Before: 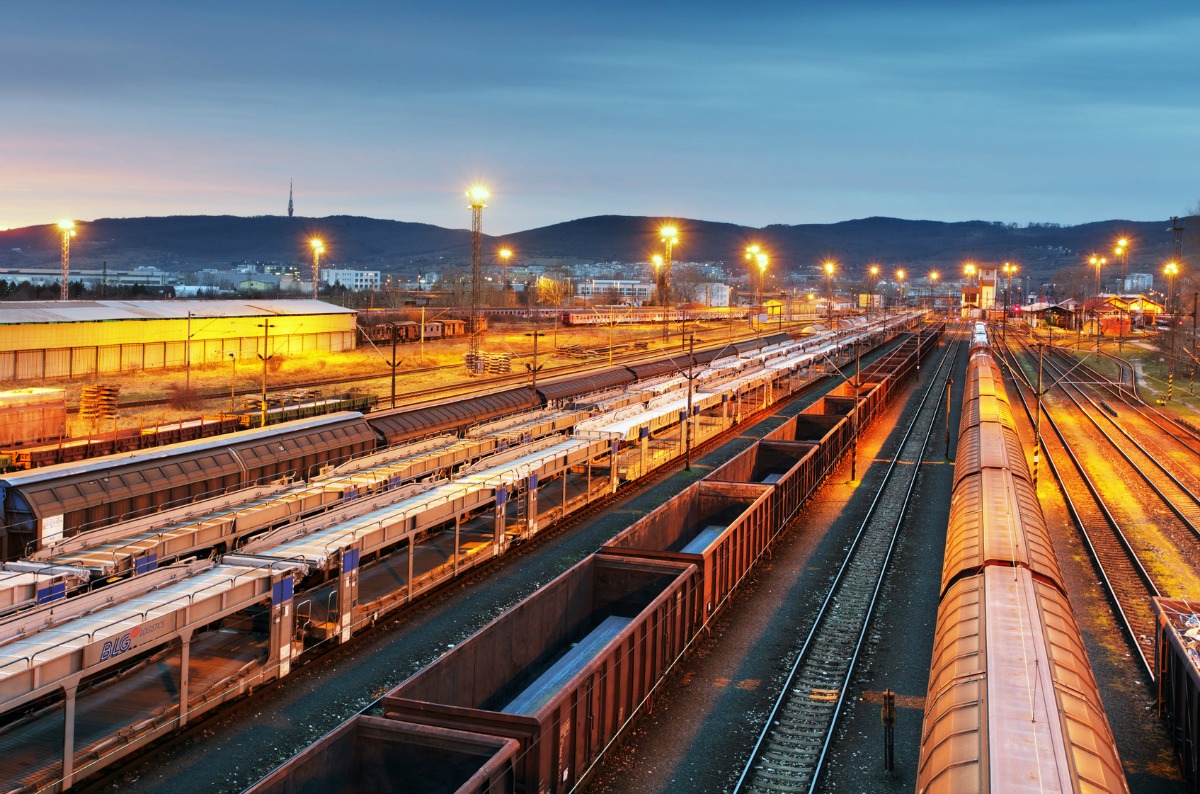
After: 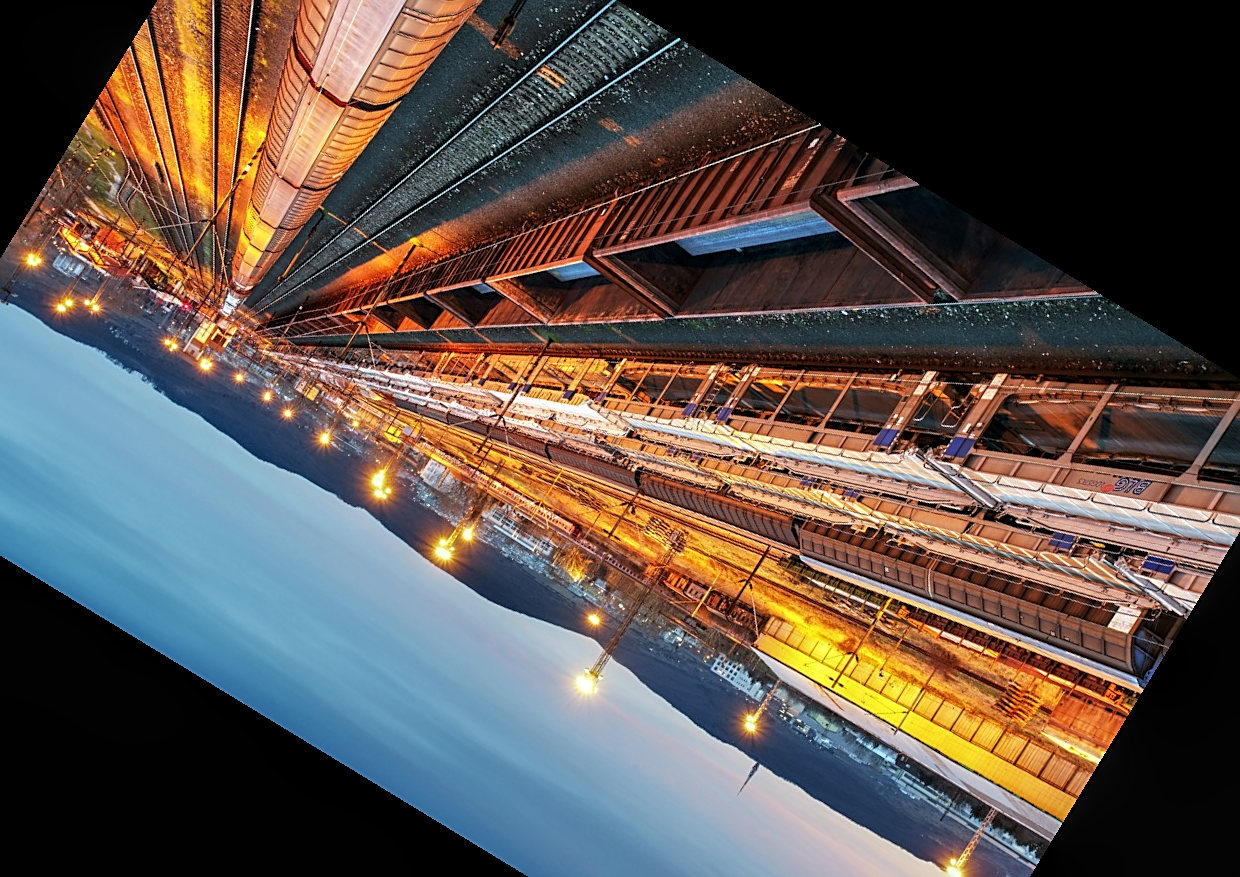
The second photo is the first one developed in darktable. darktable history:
sharpen: amount 0.575
crop and rotate: angle 148.68°, left 9.111%, top 15.603%, right 4.588%, bottom 17.041%
local contrast: detail 130%
